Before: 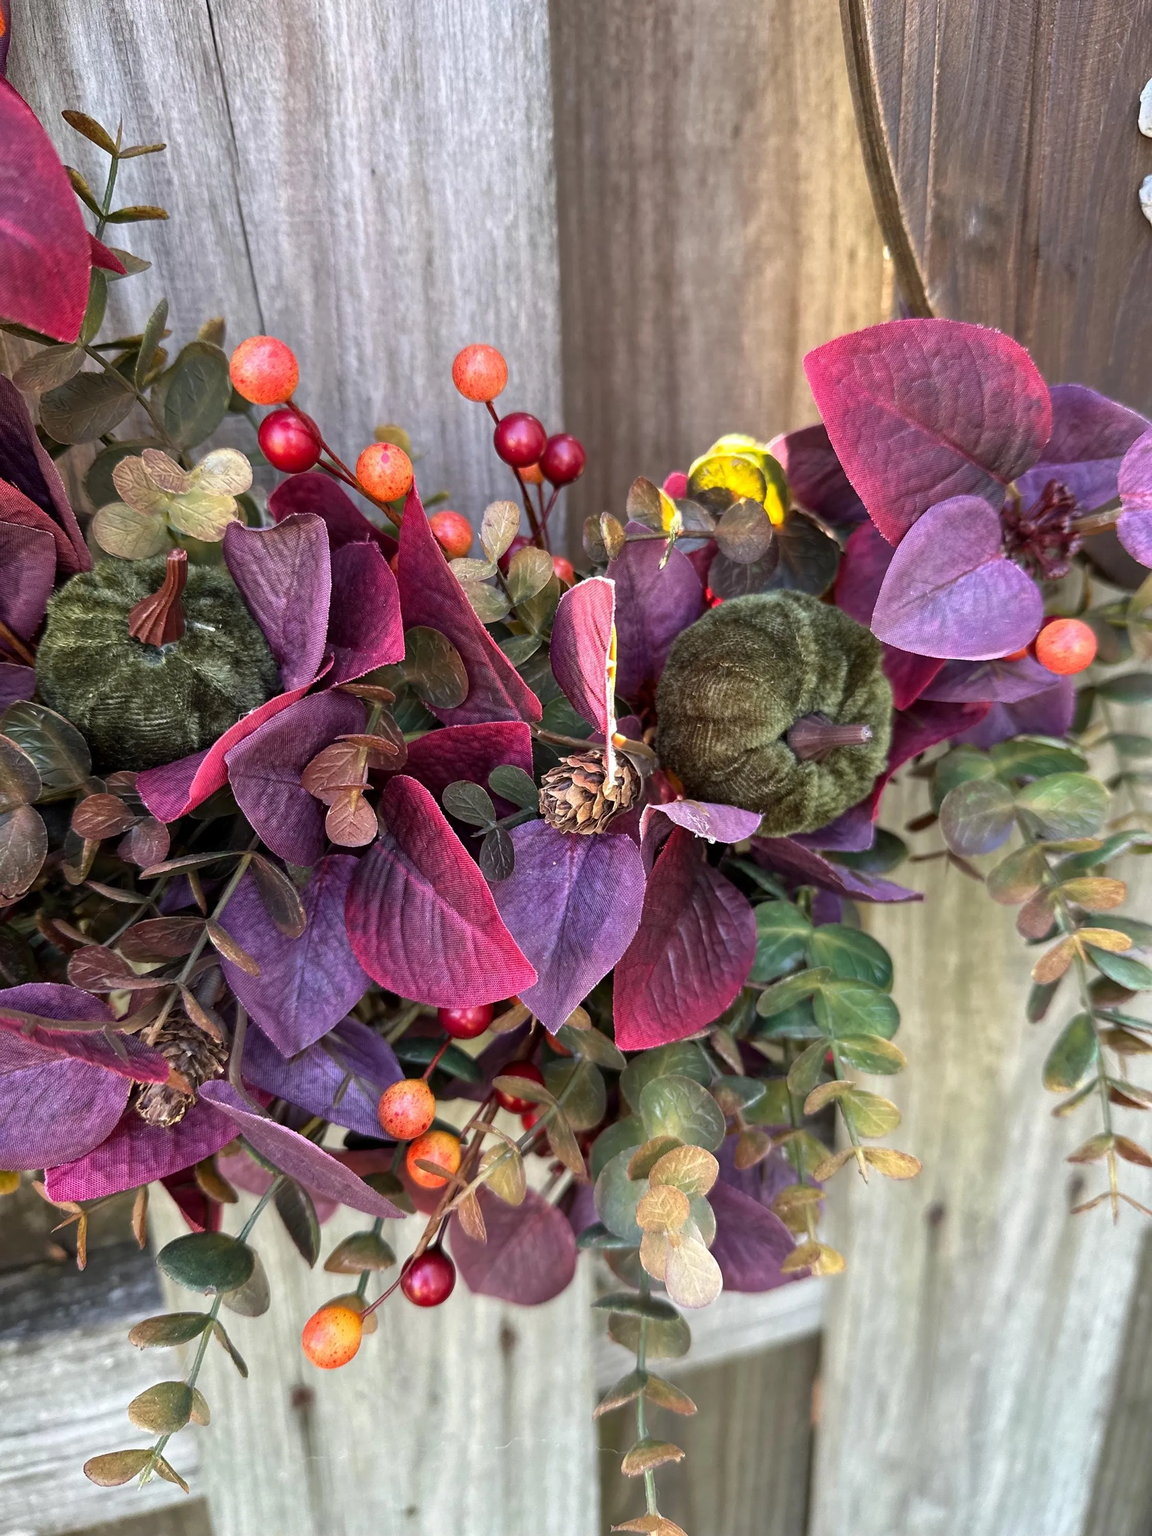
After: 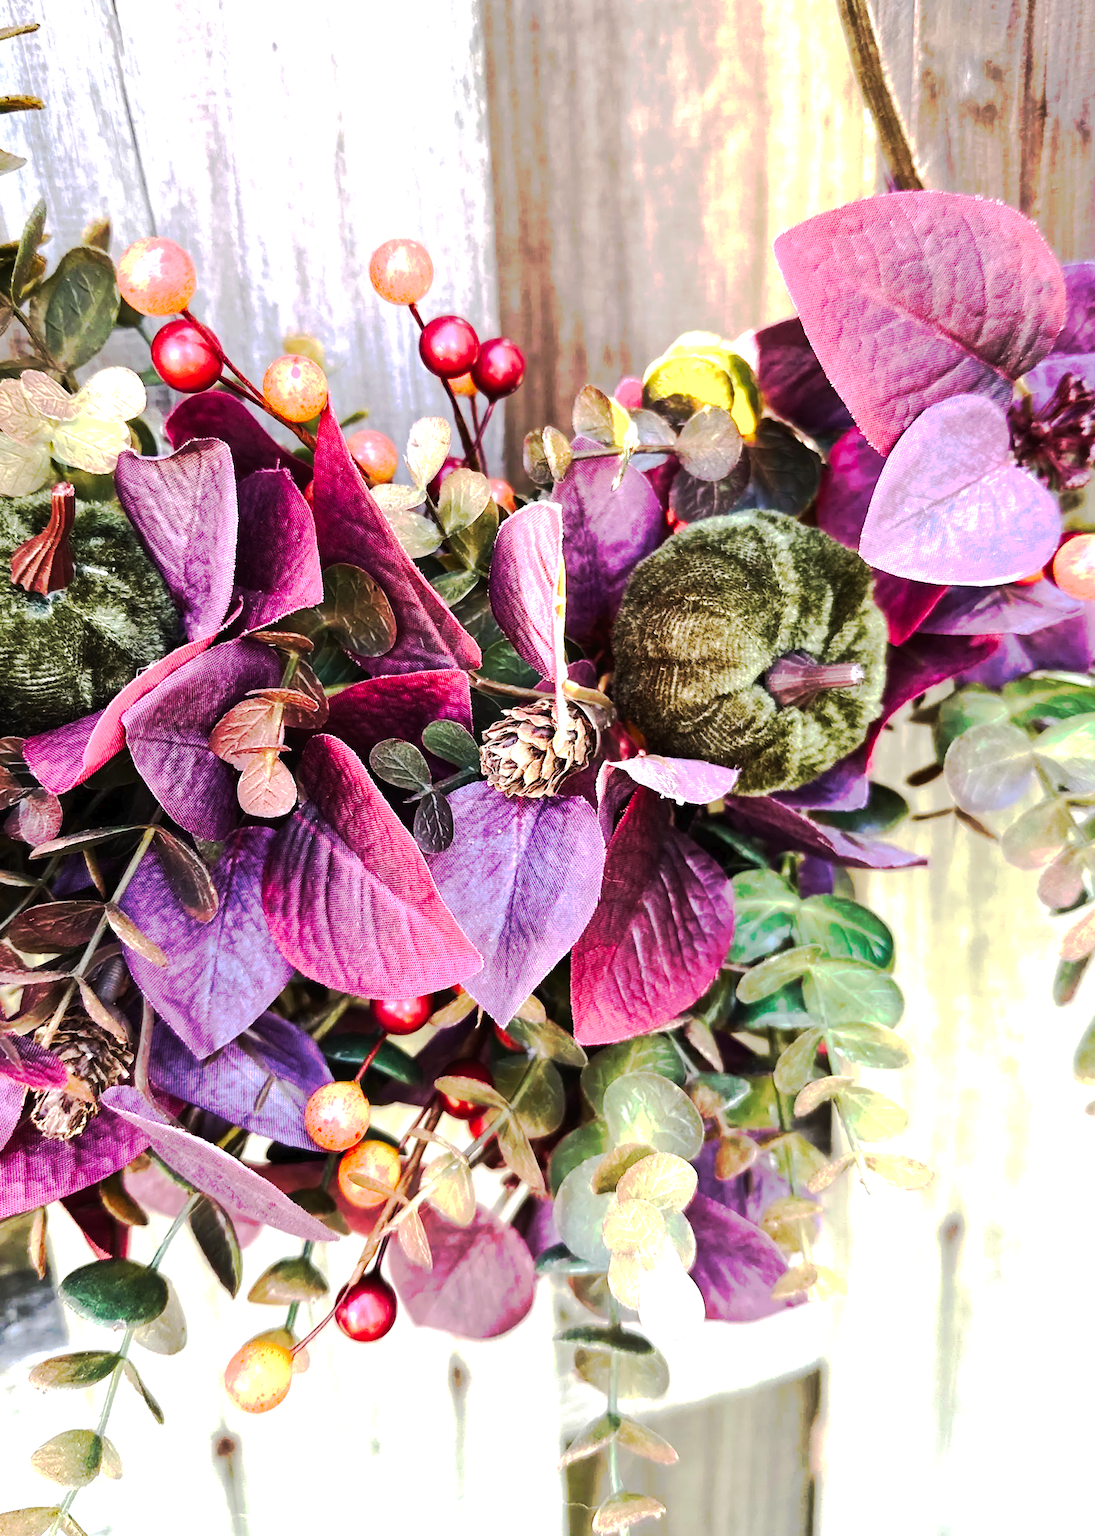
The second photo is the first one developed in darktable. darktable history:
rotate and perspective: rotation -1.32°, lens shift (horizontal) -0.031, crop left 0.015, crop right 0.985, crop top 0.047, crop bottom 0.982
crop: left 9.807%, top 6.259%, right 7.334%, bottom 2.177%
velvia: on, module defaults
tone equalizer: -8 EV -0.75 EV, -7 EV -0.7 EV, -6 EV -0.6 EV, -5 EV -0.4 EV, -3 EV 0.4 EV, -2 EV 0.6 EV, -1 EV 0.7 EV, +0 EV 0.75 EV, edges refinement/feathering 500, mask exposure compensation -1.57 EV, preserve details no
tone curve: curves: ch0 [(0, 0) (0.003, 0.015) (0.011, 0.019) (0.025, 0.025) (0.044, 0.039) (0.069, 0.053) (0.1, 0.076) (0.136, 0.107) (0.177, 0.143) (0.224, 0.19) (0.277, 0.253) (0.335, 0.32) (0.399, 0.412) (0.468, 0.524) (0.543, 0.668) (0.623, 0.717) (0.709, 0.769) (0.801, 0.82) (0.898, 0.865) (1, 1)], preserve colors none
white balance: red 1, blue 1
exposure: exposure 0.661 EV, compensate highlight preservation false
